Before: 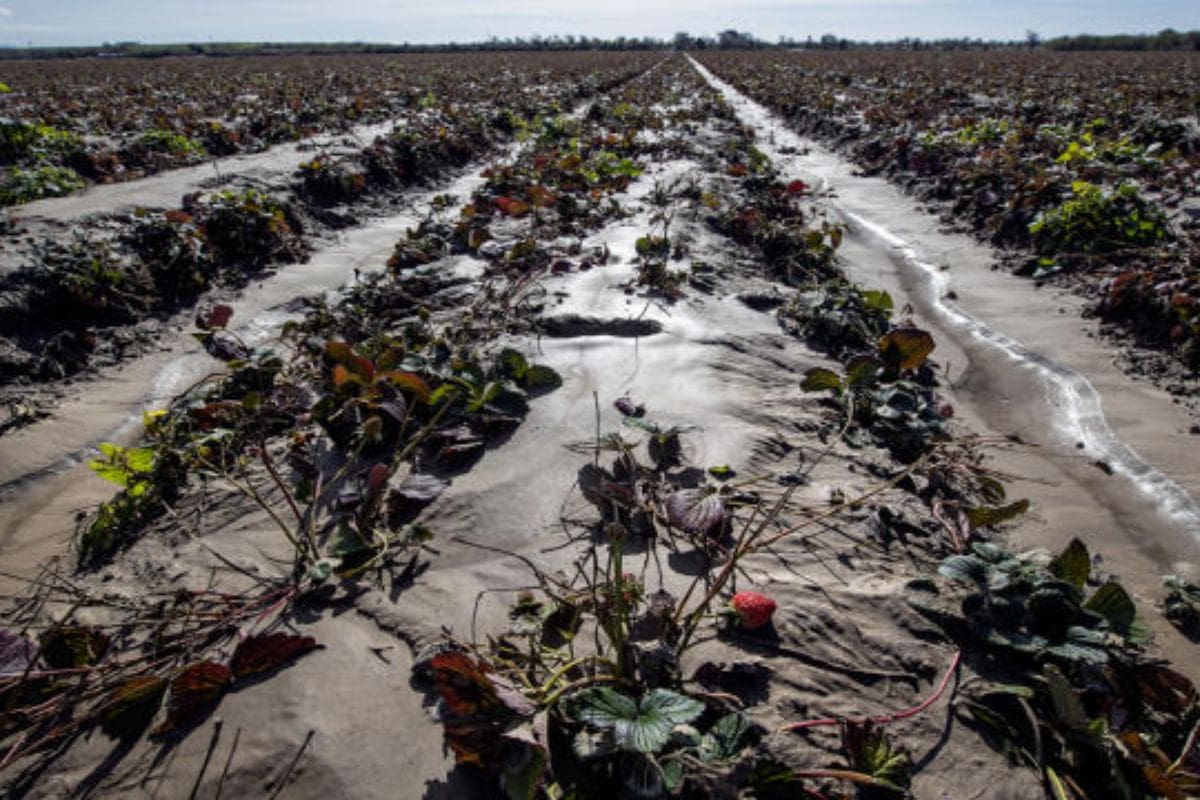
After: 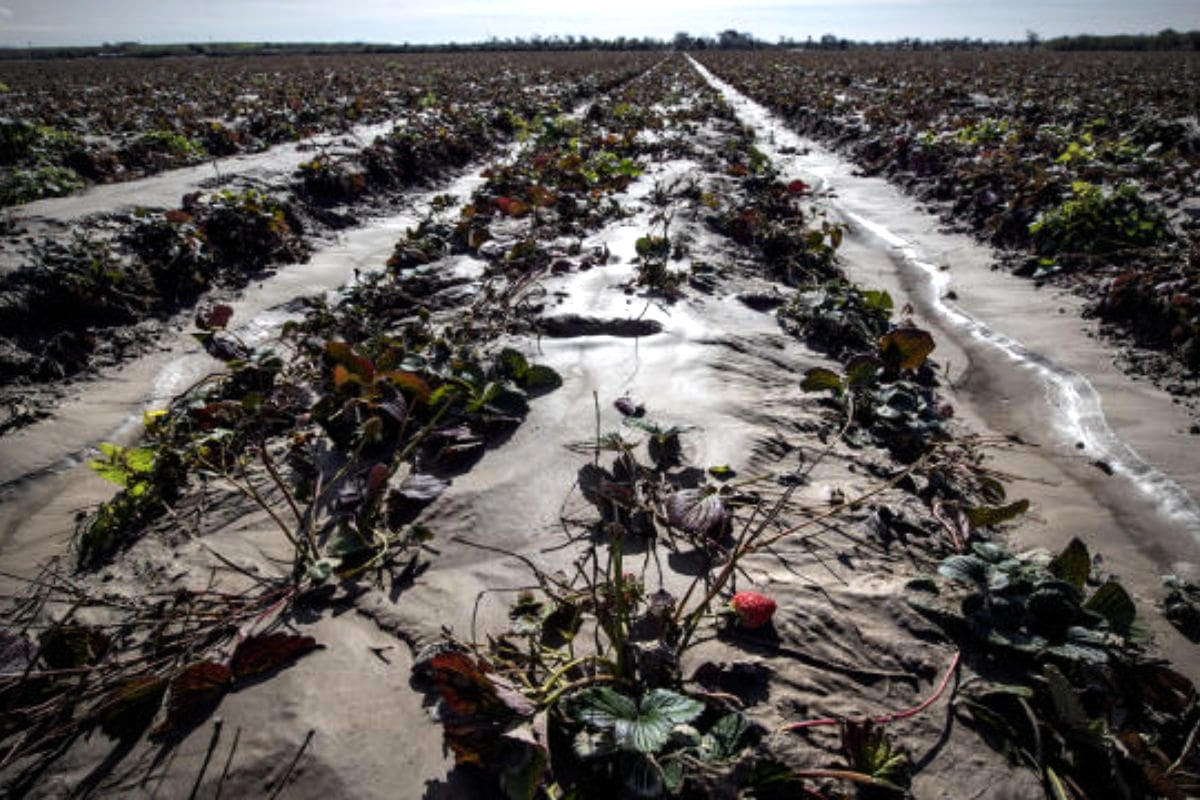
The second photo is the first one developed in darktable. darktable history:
vignetting: fall-off start 71.74%
tone equalizer: -8 EV -0.417 EV, -7 EV -0.389 EV, -6 EV -0.333 EV, -5 EV -0.222 EV, -3 EV 0.222 EV, -2 EV 0.333 EV, -1 EV 0.389 EV, +0 EV 0.417 EV, edges refinement/feathering 500, mask exposure compensation -1.57 EV, preserve details no
